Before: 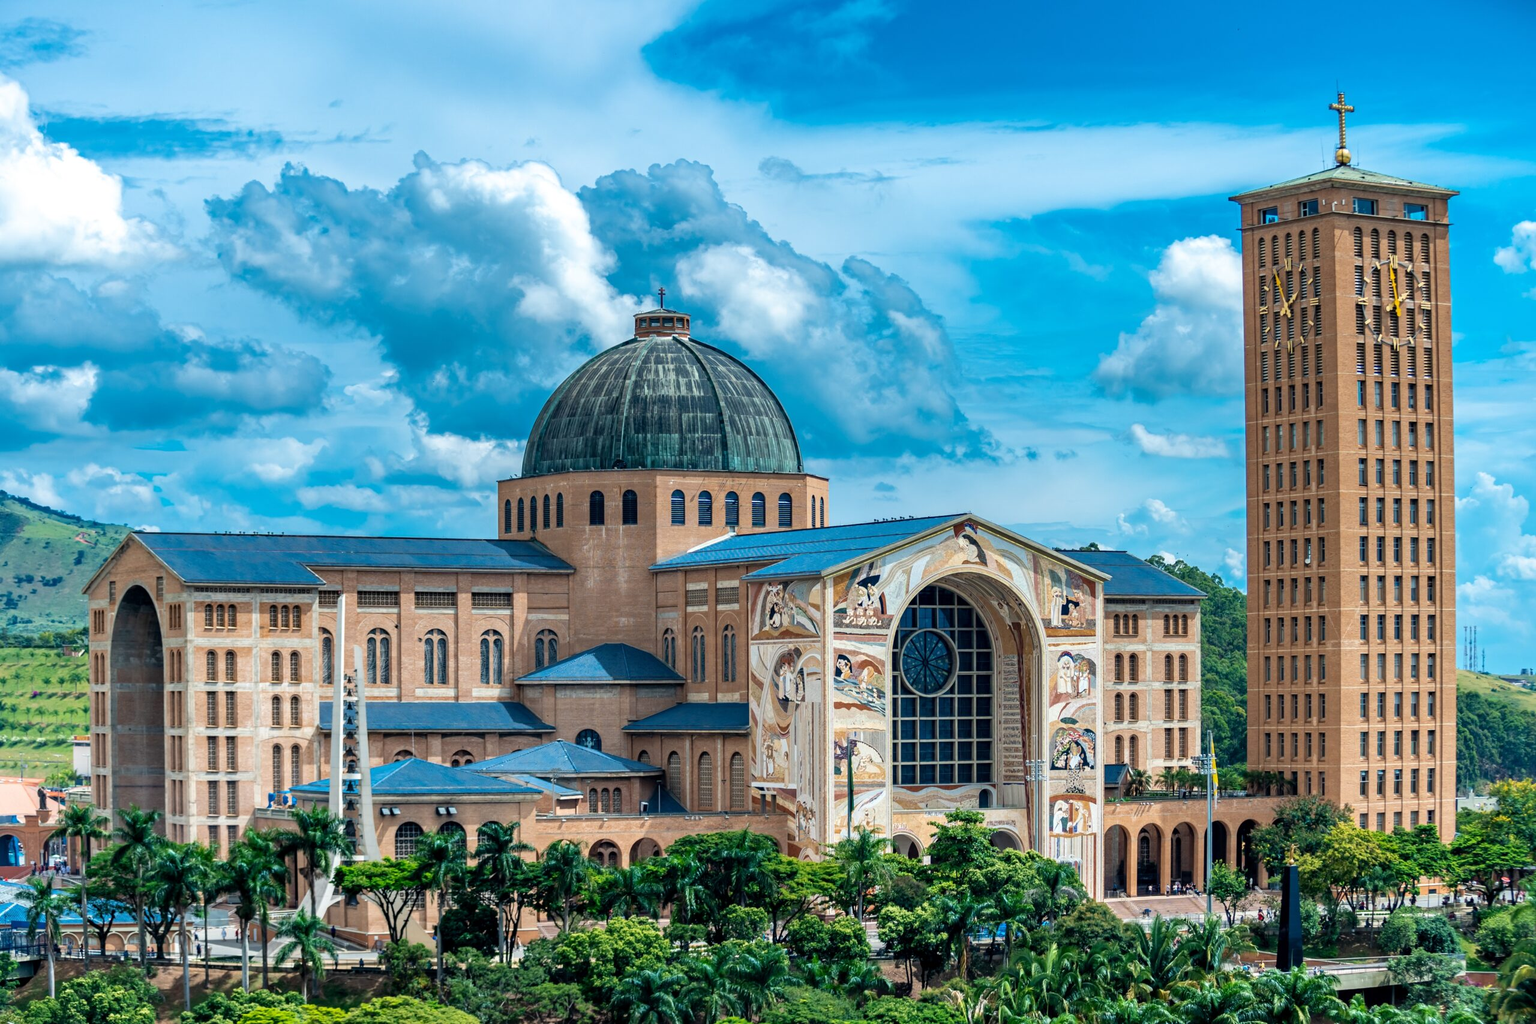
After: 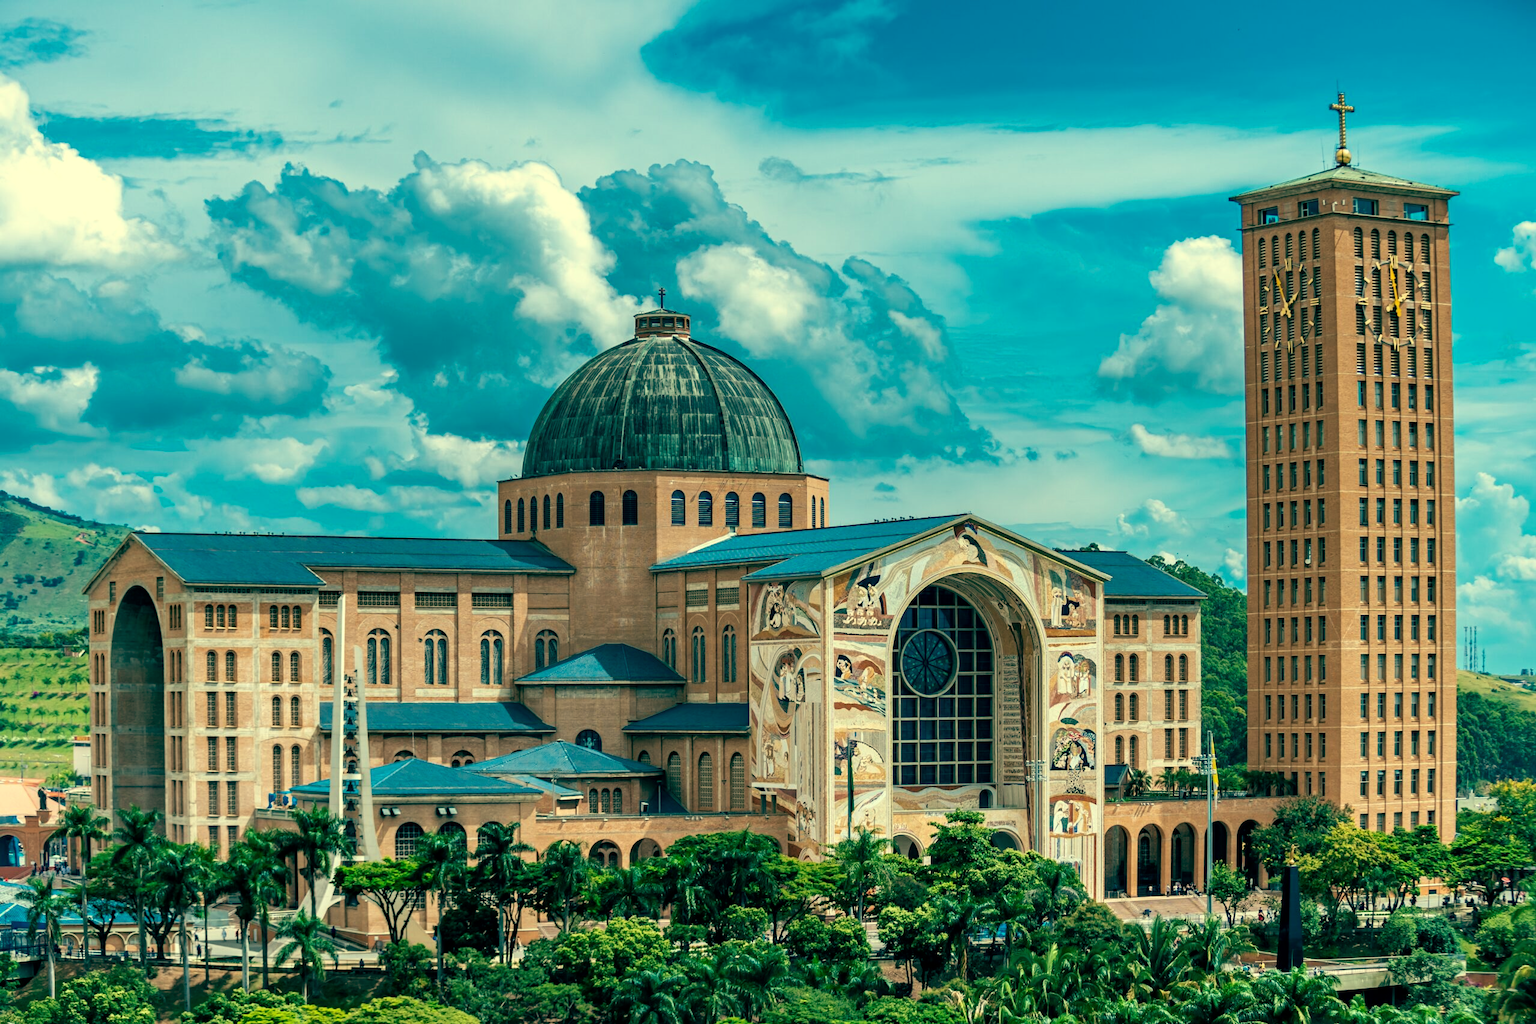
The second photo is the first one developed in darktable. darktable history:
color balance: mode lift, gamma, gain (sRGB), lift [1, 0.69, 1, 1], gamma [1, 1.482, 1, 1], gain [1, 1, 1, 0.802]
levels: mode automatic, gray 50.8%
